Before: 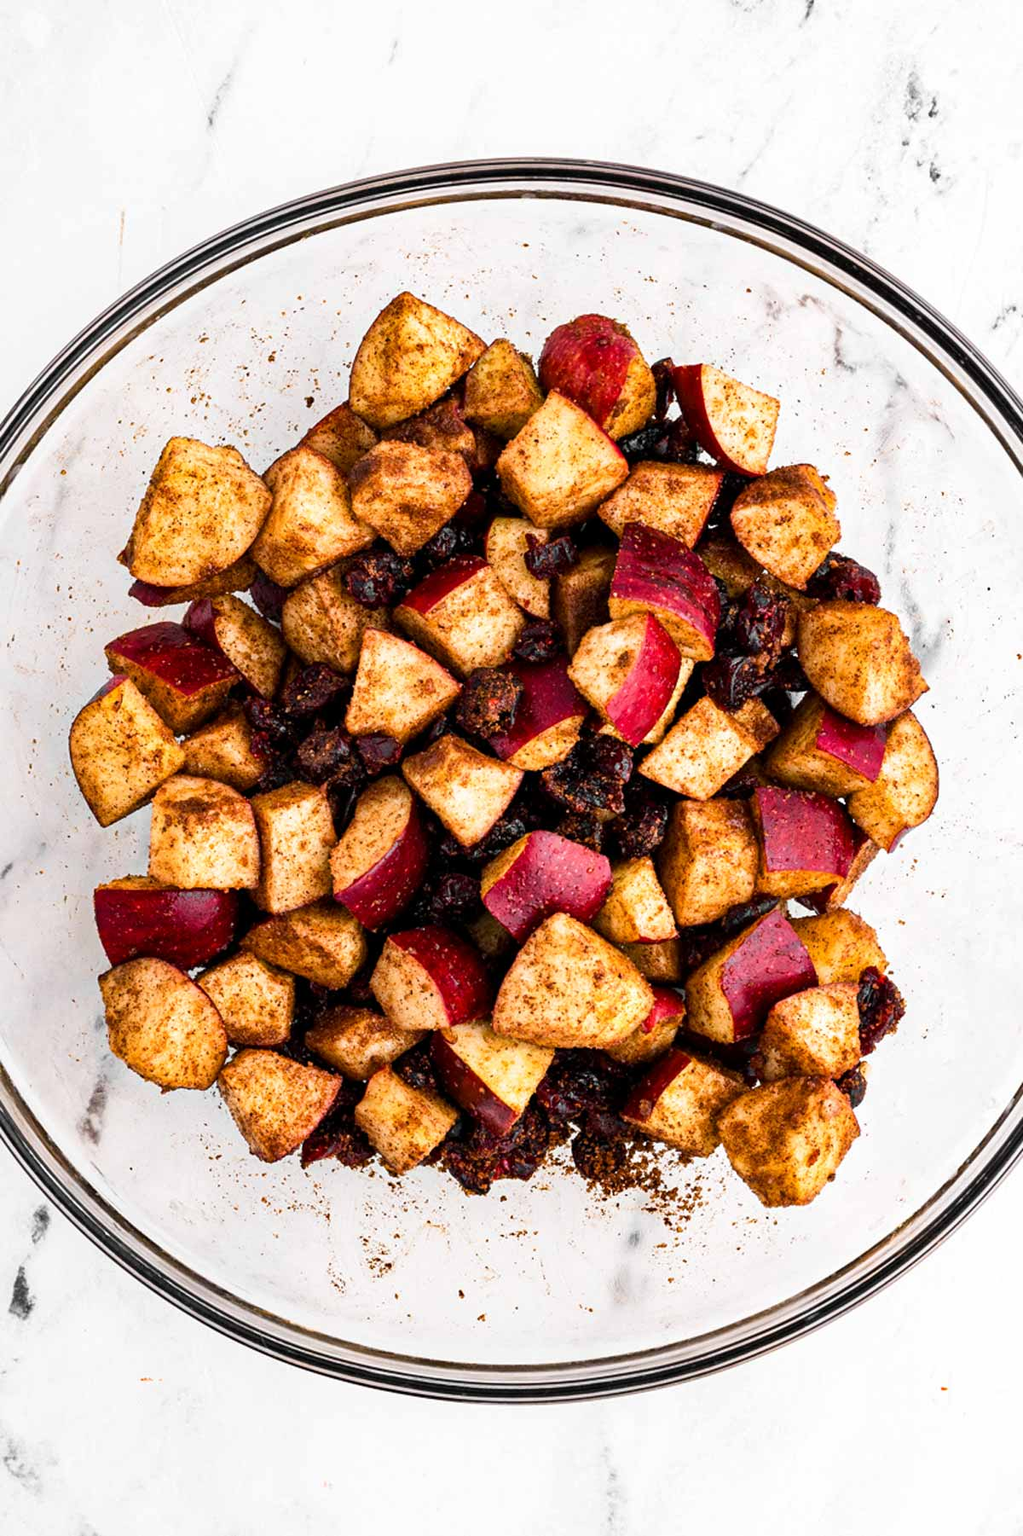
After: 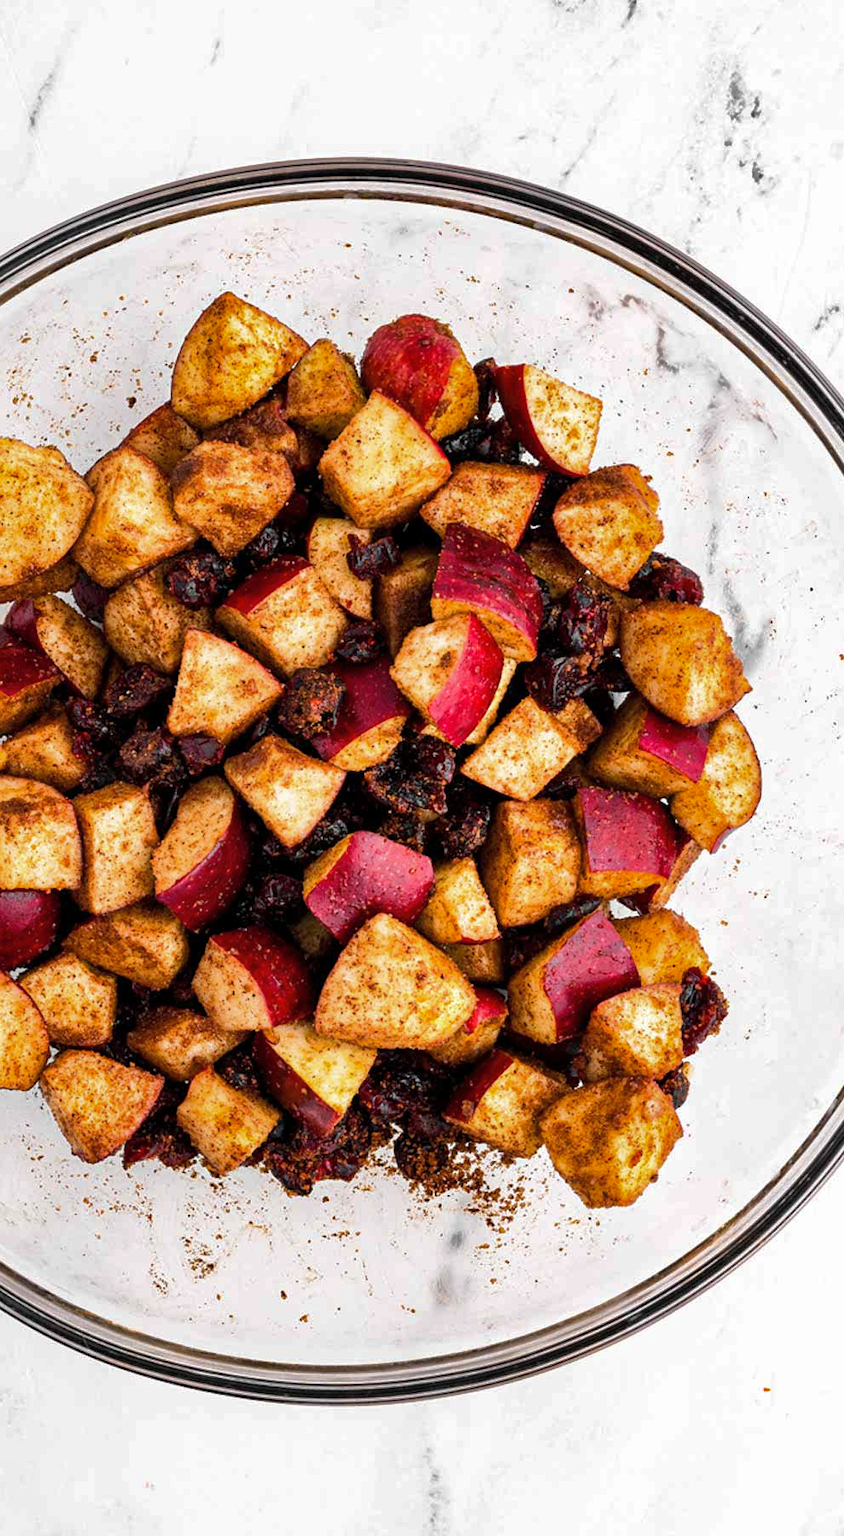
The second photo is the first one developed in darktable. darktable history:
crop: left 17.492%, bottom 0.045%
shadows and highlights: shadows 29.83
